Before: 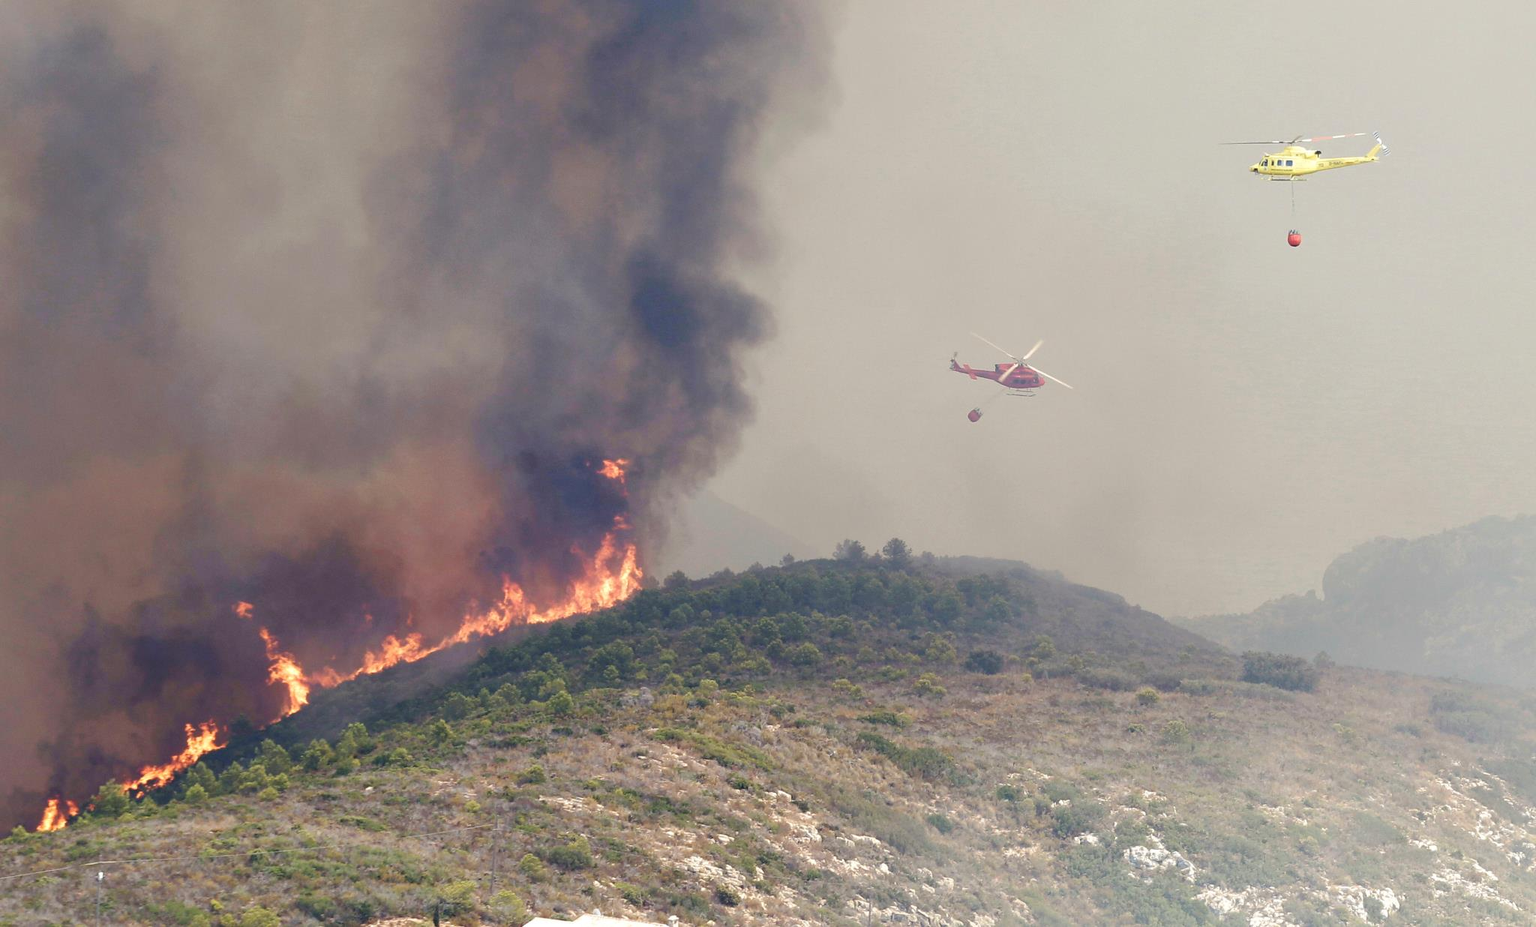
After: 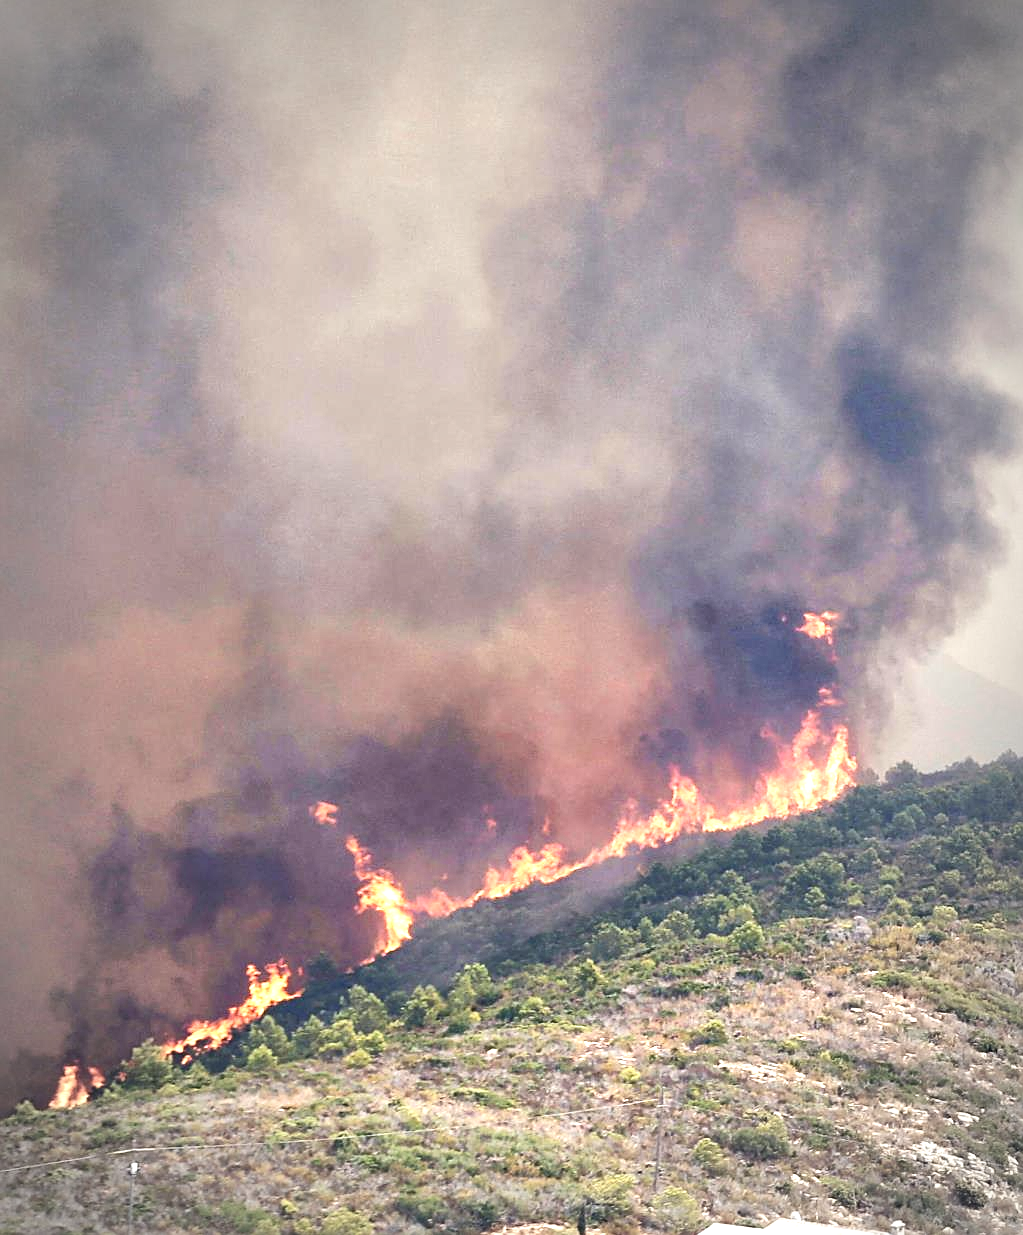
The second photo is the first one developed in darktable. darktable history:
crop and rotate: left 0.03%, top 0%, right 50.018%
exposure: black level correction 0, exposure 1.001 EV, compensate highlight preservation false
vignetting: brightness -0.531, saturation -0.516, automatic ratio true
local contrast: mode bilateral grid, contrast 21, coarseness 50, detail 147%, midtone range 0.2
contrast brightness saturation: contrast 0.099, brightness 0.014, saturation 0.015
sharpen: on, module defaults
